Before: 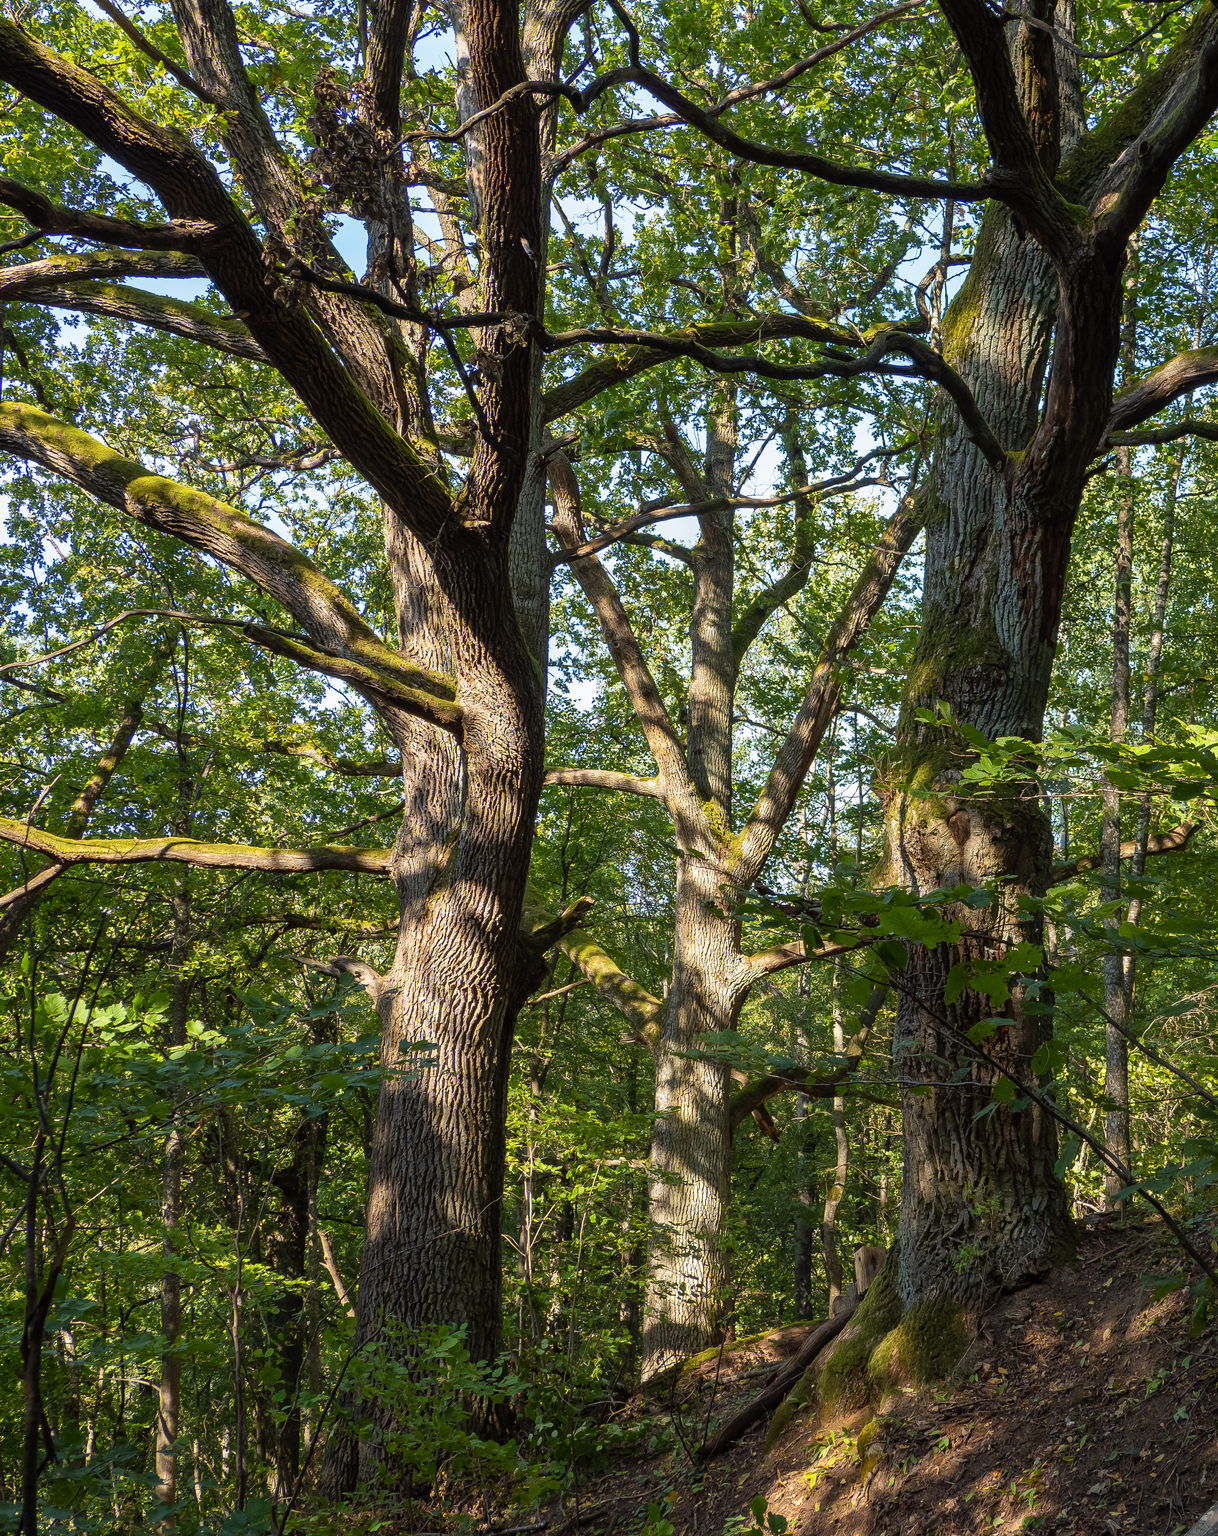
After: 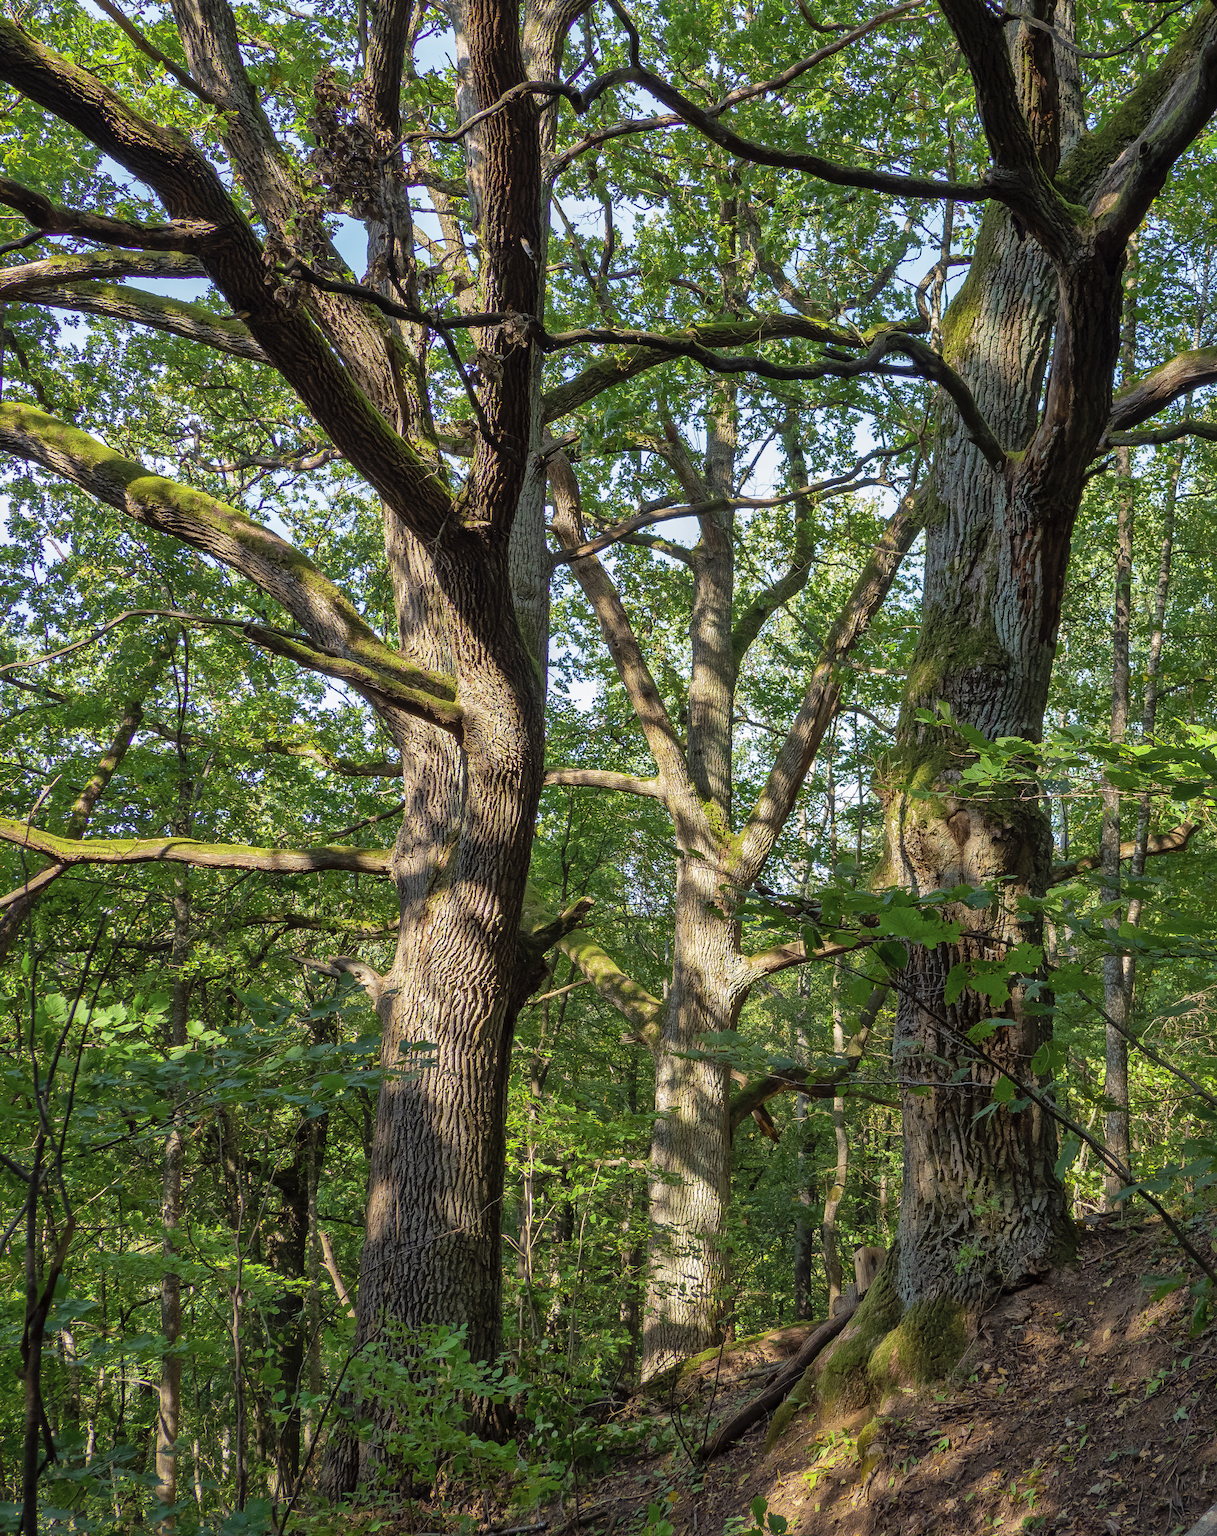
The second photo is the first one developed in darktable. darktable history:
color zones: curves: ch1 [(0.113, 0.438) (0.75, 0.5)]; ch2 [(0.12, 0.526) (0.75, 0.5)]
shadows and highlights: on, module defaults
